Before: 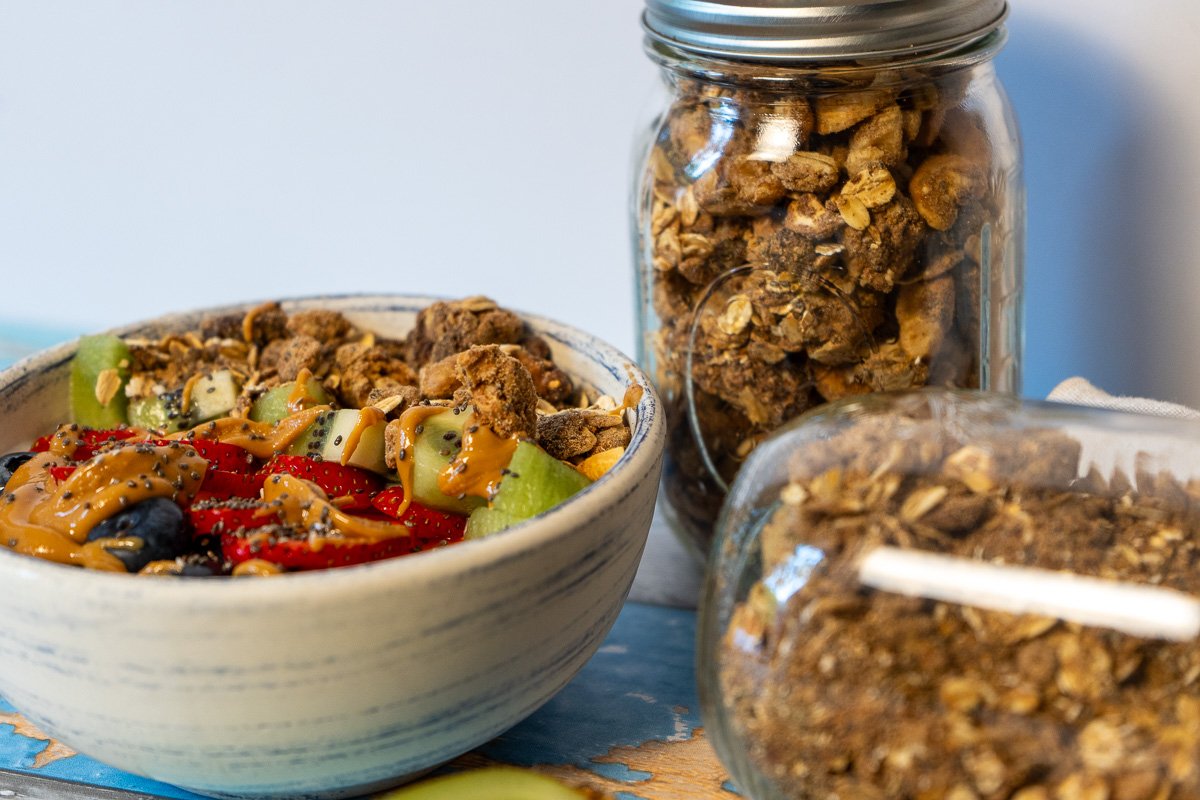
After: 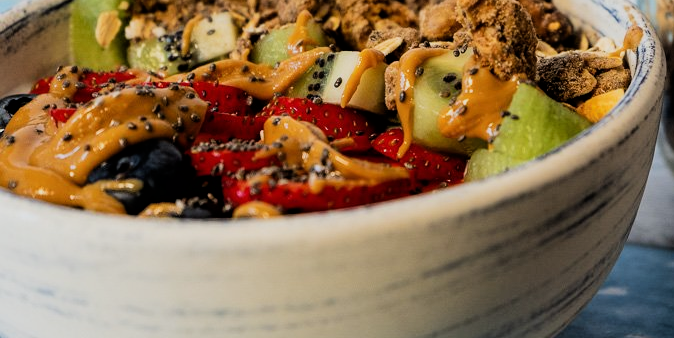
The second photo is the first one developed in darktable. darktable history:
filmic rgb: black relative exposure -5 EV, white relative exposure 3.98 EV, hardness 2.88, contrast 1.296, highlights saturation mix -31.2%
crop: top 44.765%, right 43.754%, bottom 12.876%
